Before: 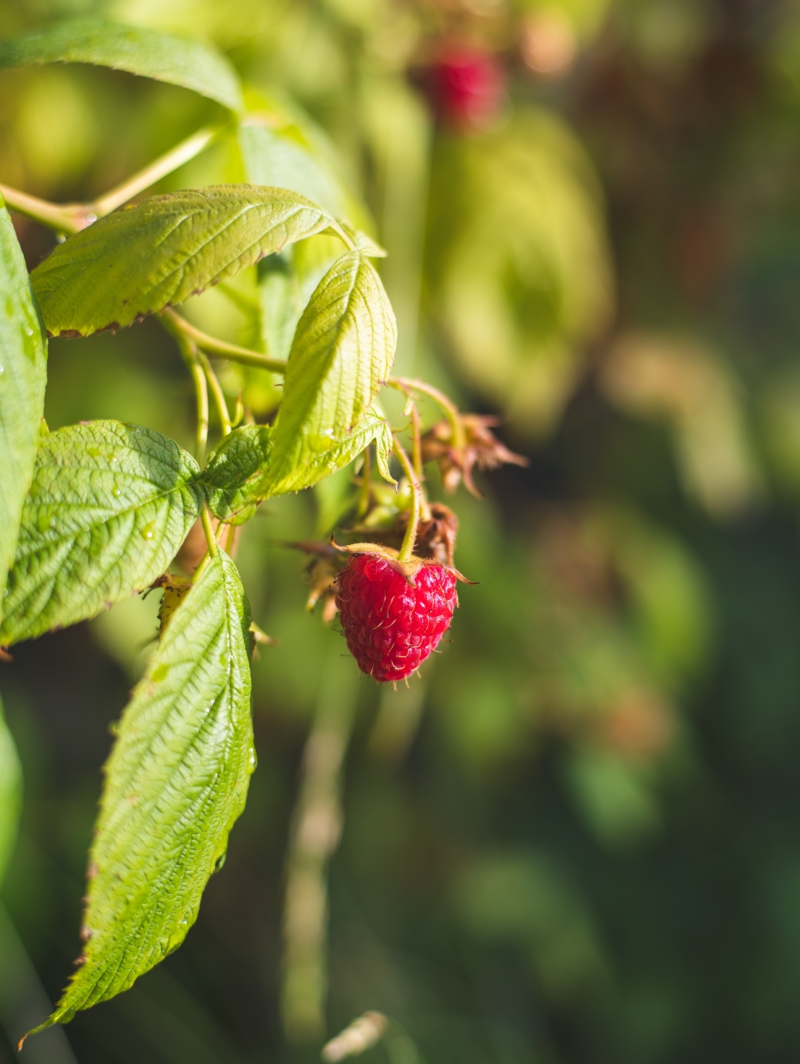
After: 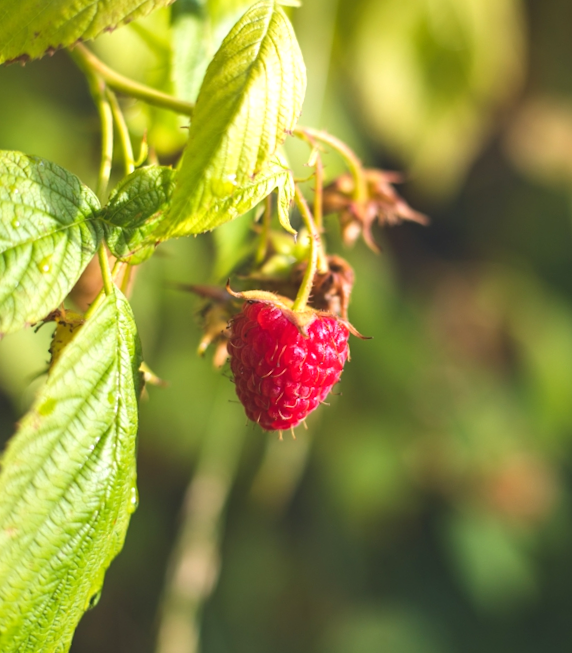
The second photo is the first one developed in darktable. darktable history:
crop and rotate: angle -3.78°, left 9.906%, top 21.315%, right 12.46%, bottom 12.016%
exposure: exposure 0.338 EV, compensate highlight preservation false
